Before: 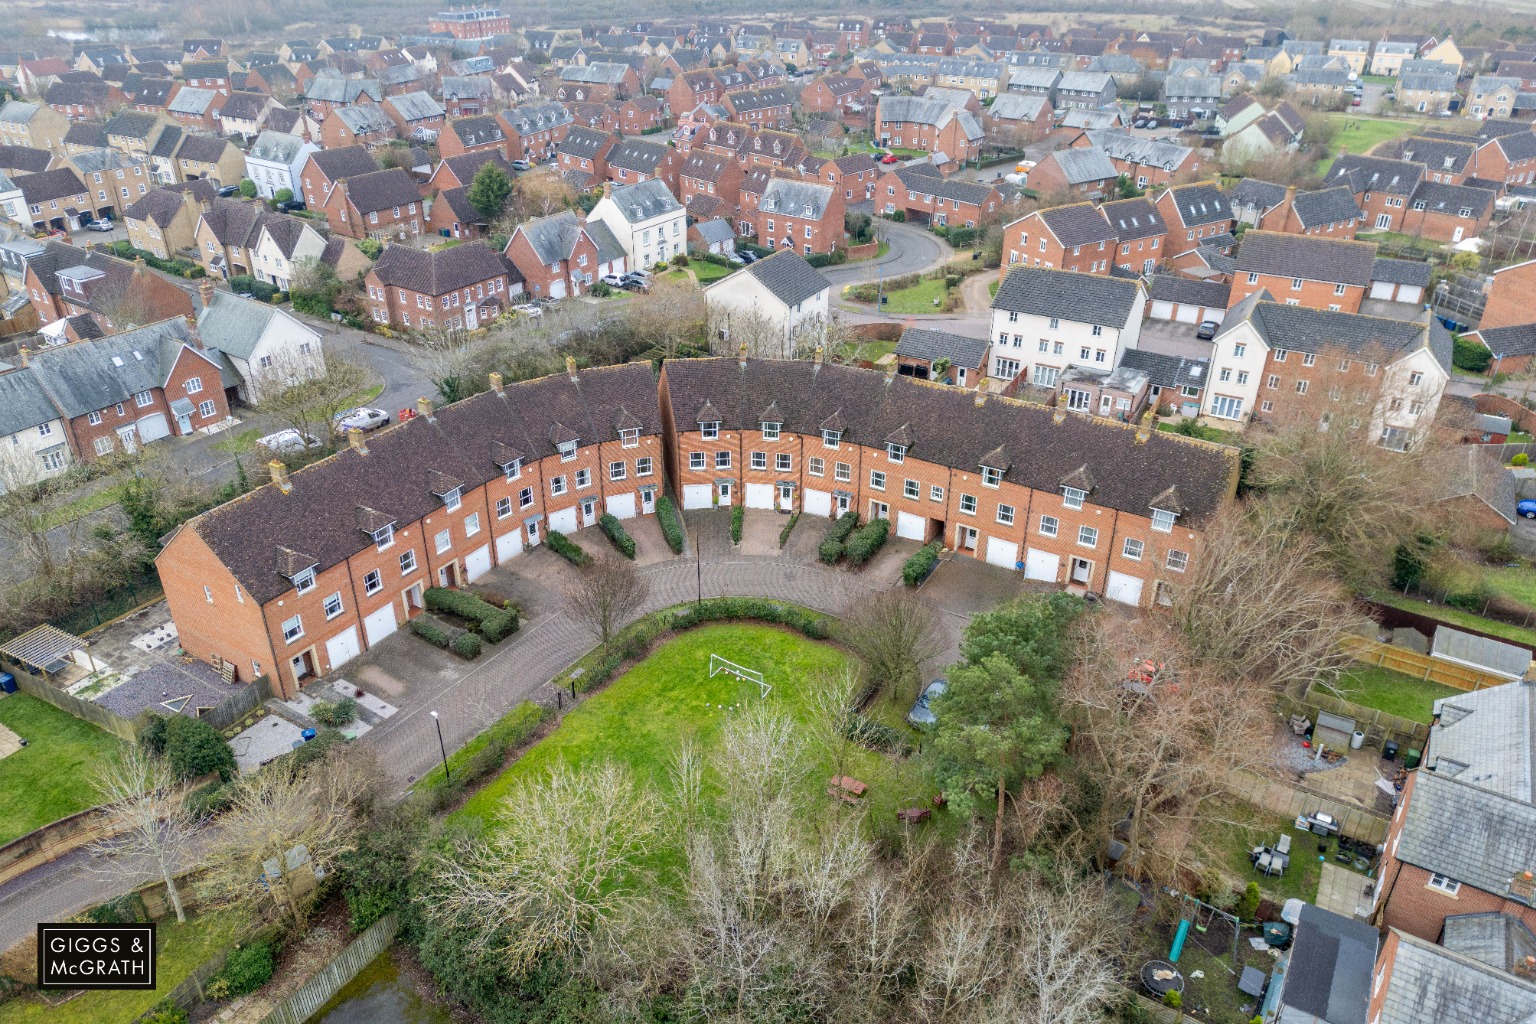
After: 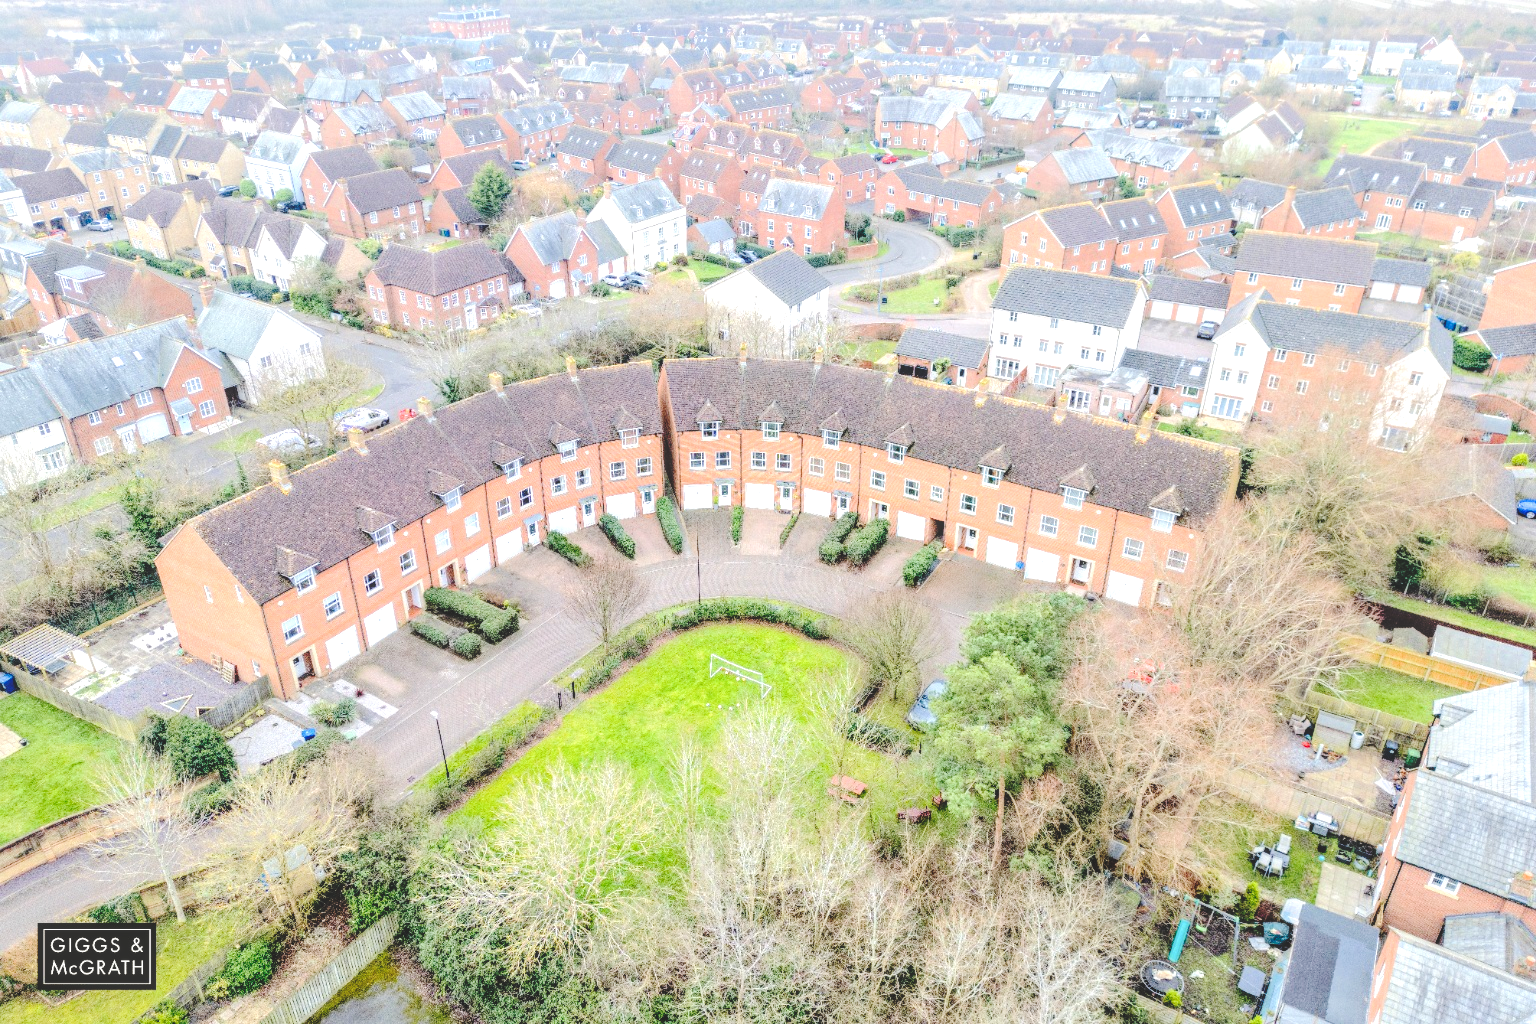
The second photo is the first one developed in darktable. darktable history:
tone equalizer: -7 EV 0.16 EV, -6 EV 0.631 EV, -5 EV 1.17 EV, -4 EV 1.36 EV, -3 EV 1.12 EV, -2 EV 0.6 EV, -1 EV 0.162 EV, edges refinement/feathering 500, mask exposure compensation -1.57 EV, preserve details no
base curve: curves: ch0 [(0, 0.024) (0.055, 0.065) (0.121, 0.166) (0.236, 0.319) (0.693, 0.726) (1, 1)], preserve colors none
exposure: exposure 0.49 EV, compensate highlight preservation false
local contrast: on, module defaults
